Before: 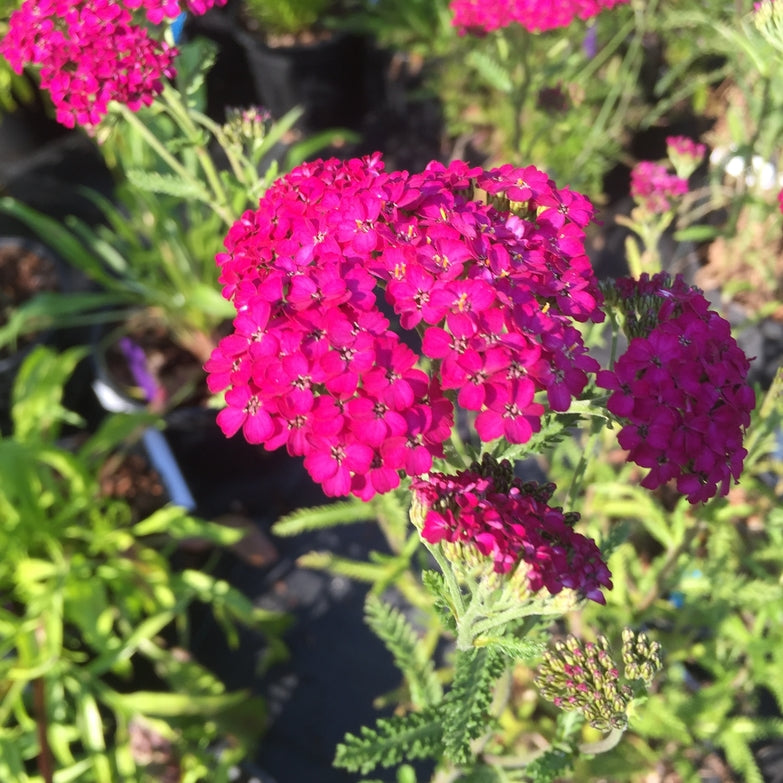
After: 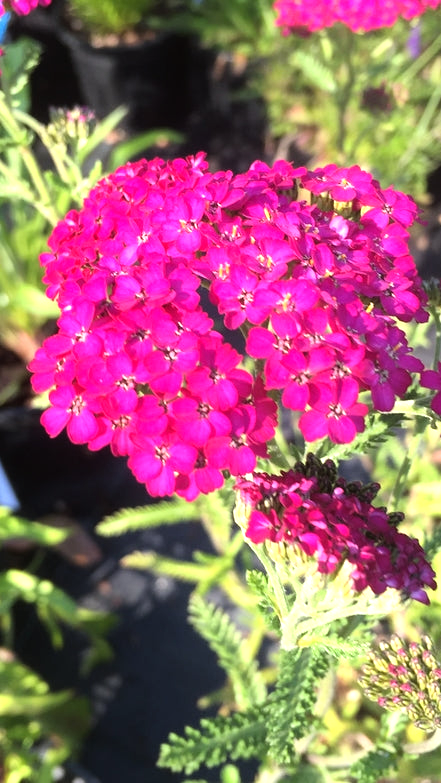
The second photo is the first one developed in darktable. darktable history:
crop and rotate: left 22.538%, right 21.083%
tone equalizer: -8 EV -0.789 EV, -7 EV -0.703 EV, -6 EV -0.625 EV, -5 EV -0.387 EV, -3 EV 0.378 EV, -2 EV 0.6 EV, -1 EV 0.683 EV, +0 EV 0.78 EV
